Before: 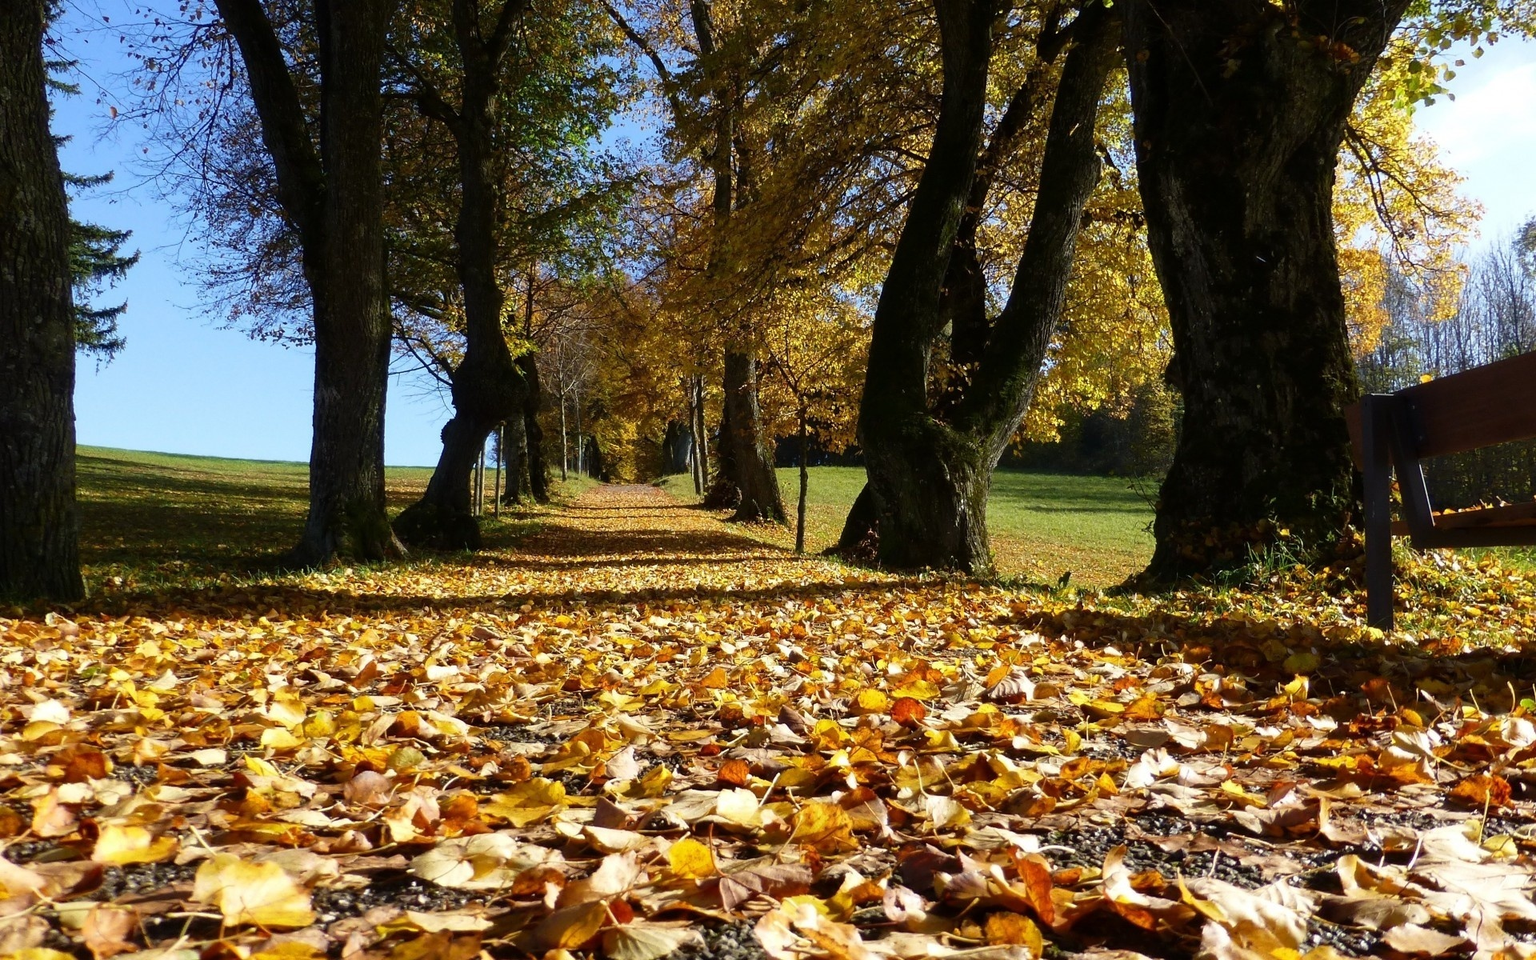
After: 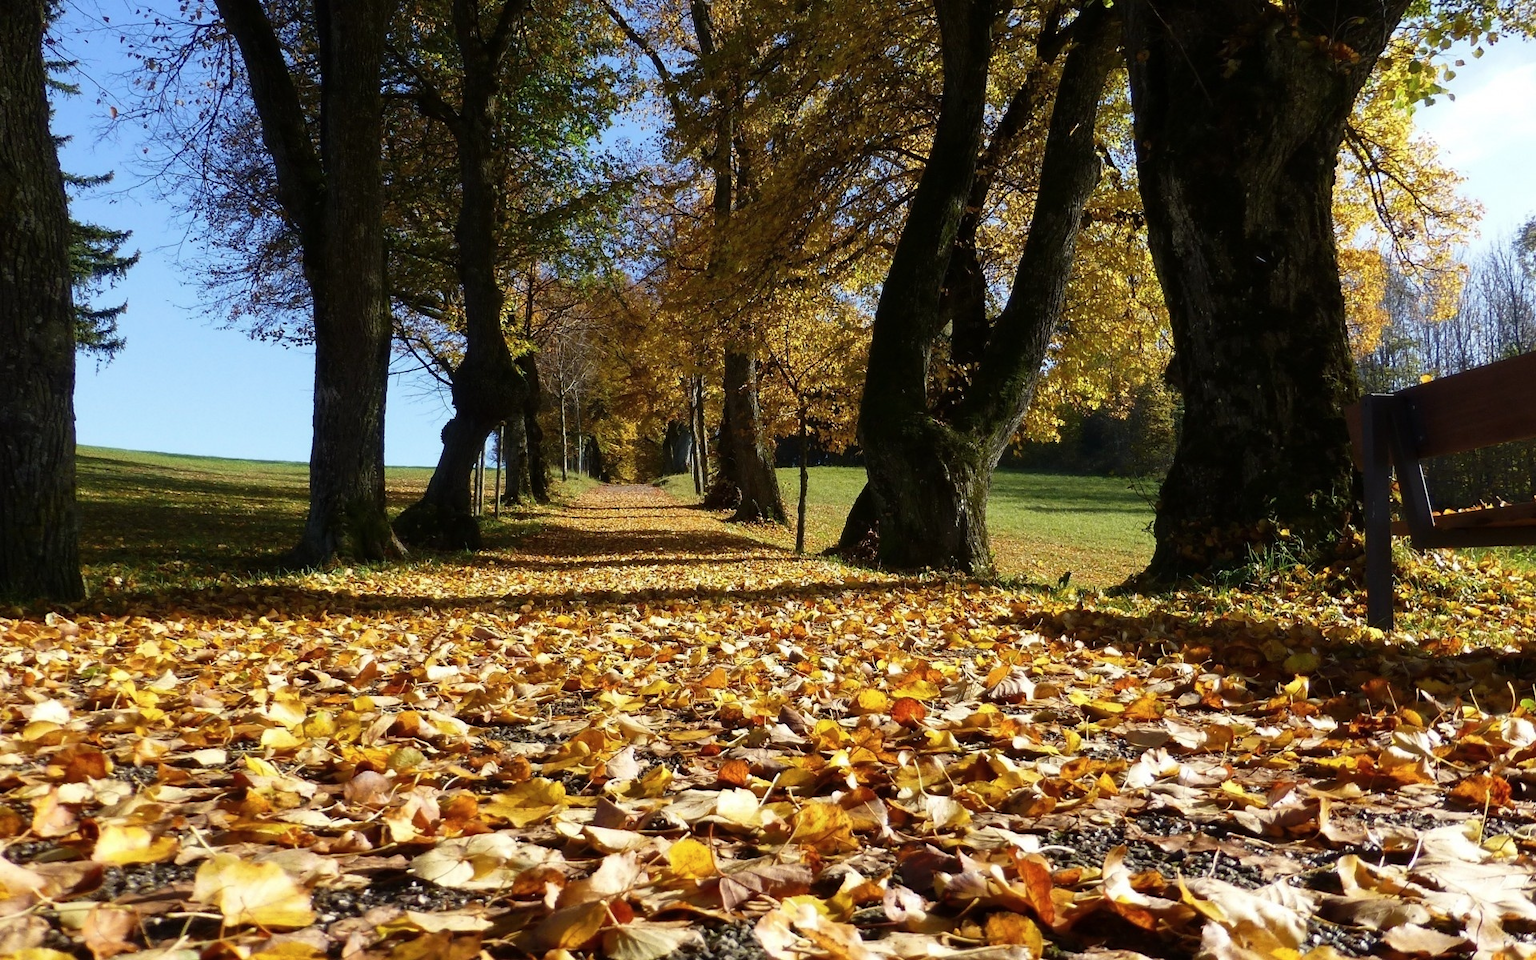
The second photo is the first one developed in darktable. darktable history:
contrast brightness saturation: saturation -0.058
exposure: compensate highlight preservation false
